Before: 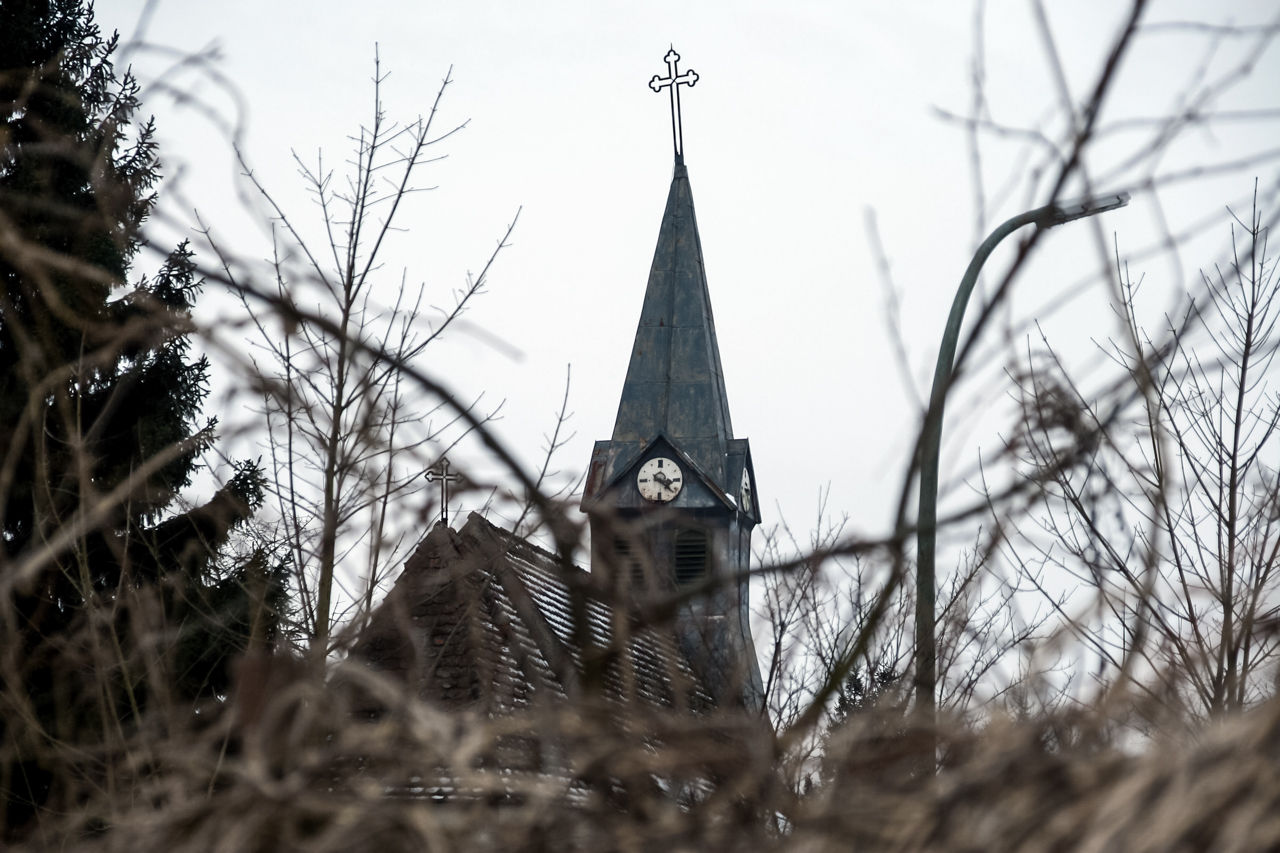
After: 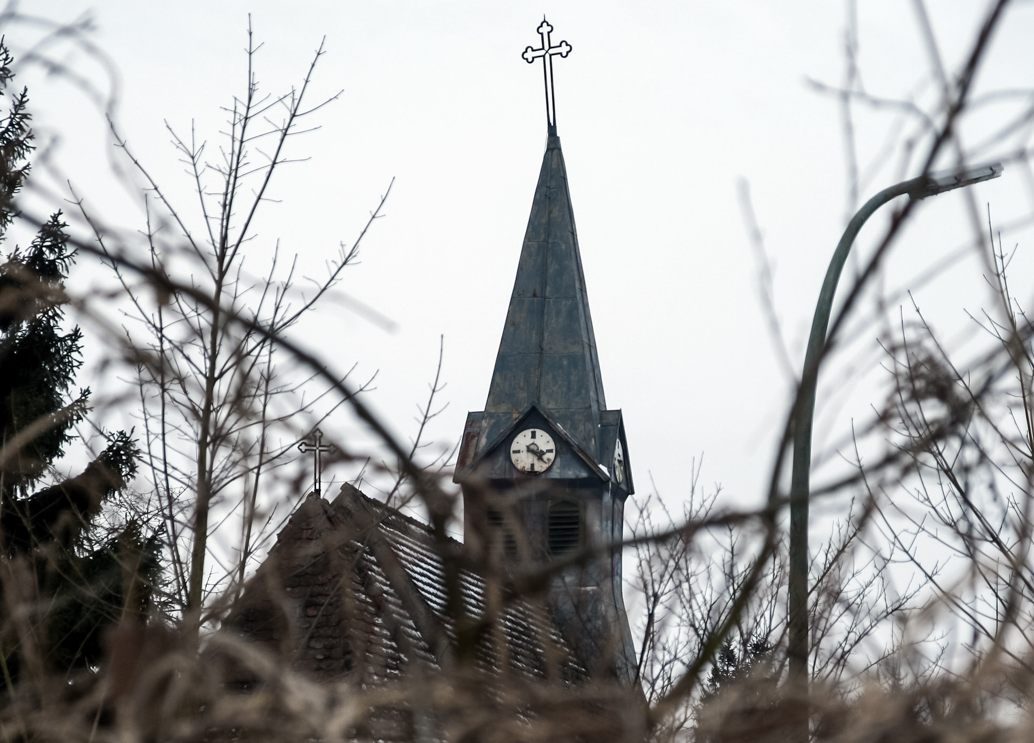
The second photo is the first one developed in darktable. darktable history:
crop: left 9.944%, top 3.512%, right 9.216%, bottom 9.372%
